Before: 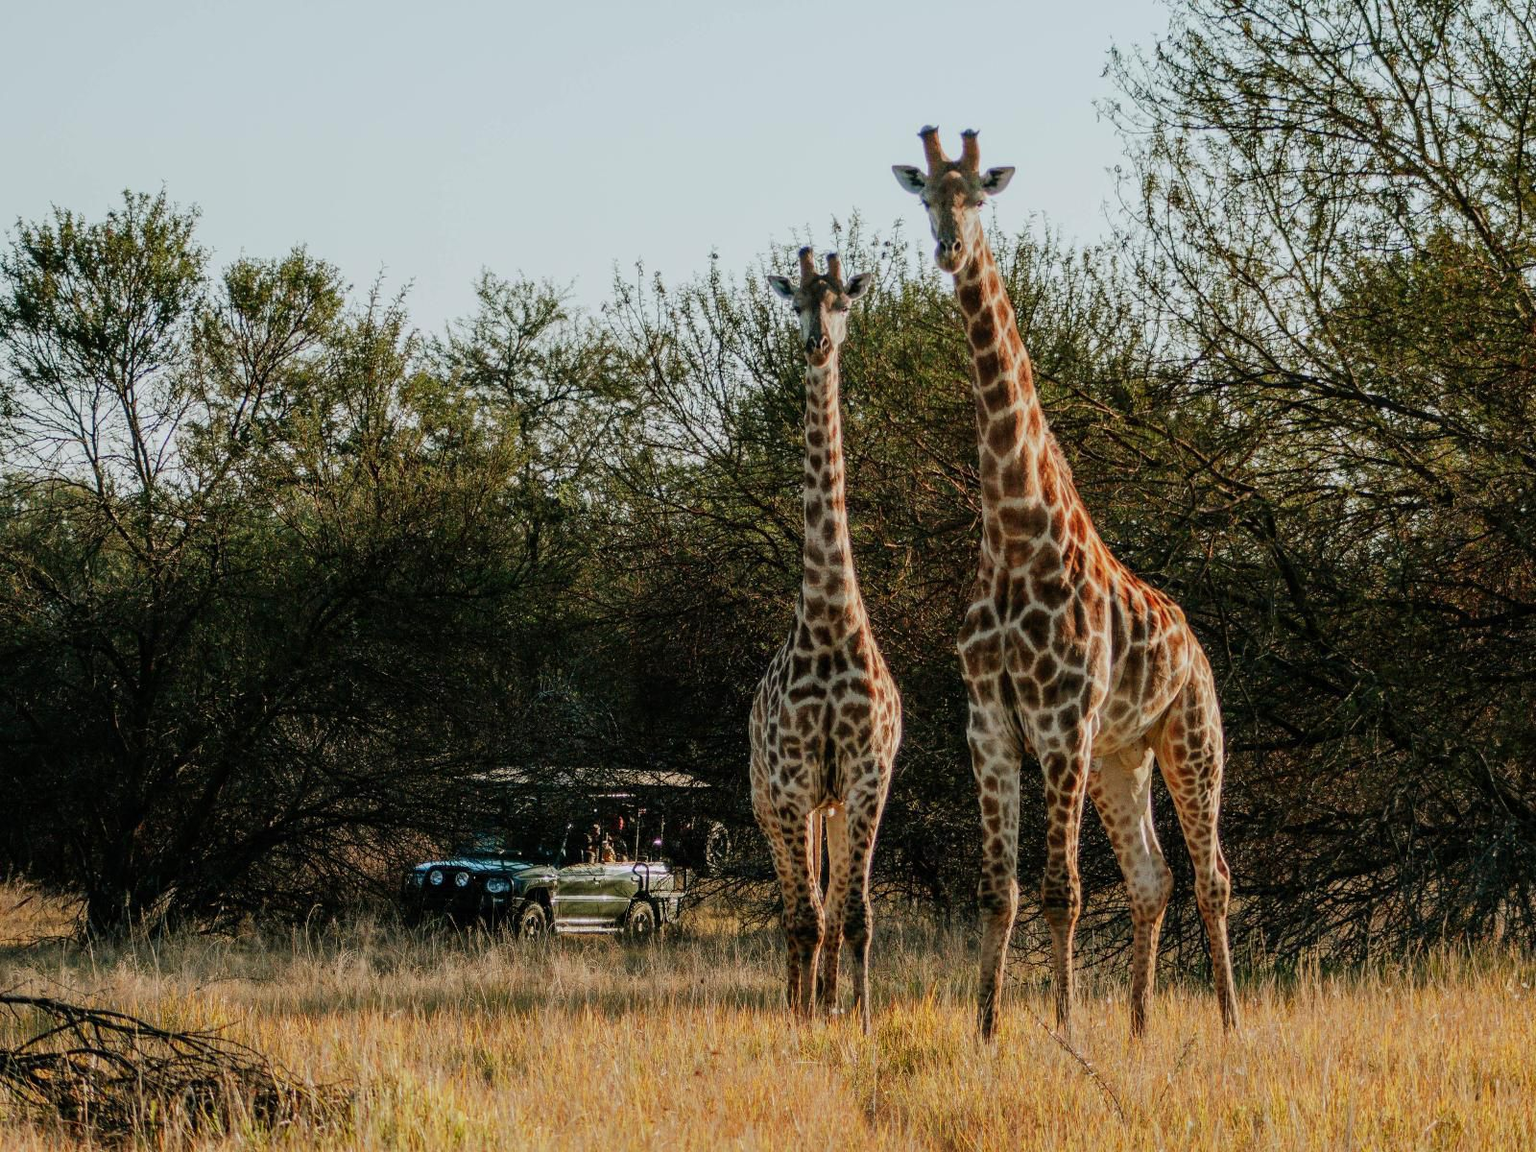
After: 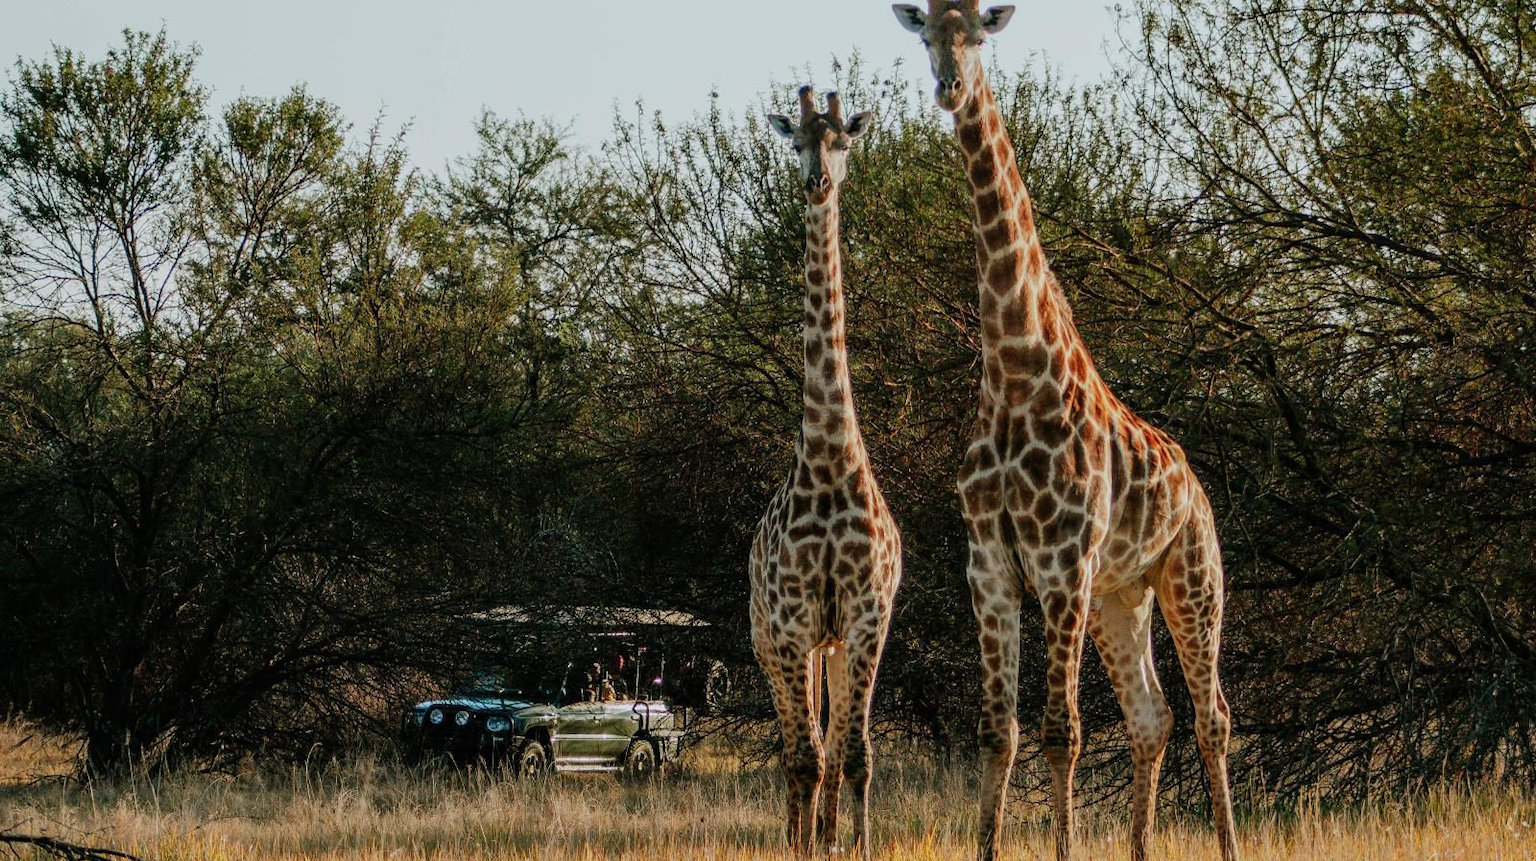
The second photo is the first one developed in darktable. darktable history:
crop: top 14.032%, bottom 11.156%
